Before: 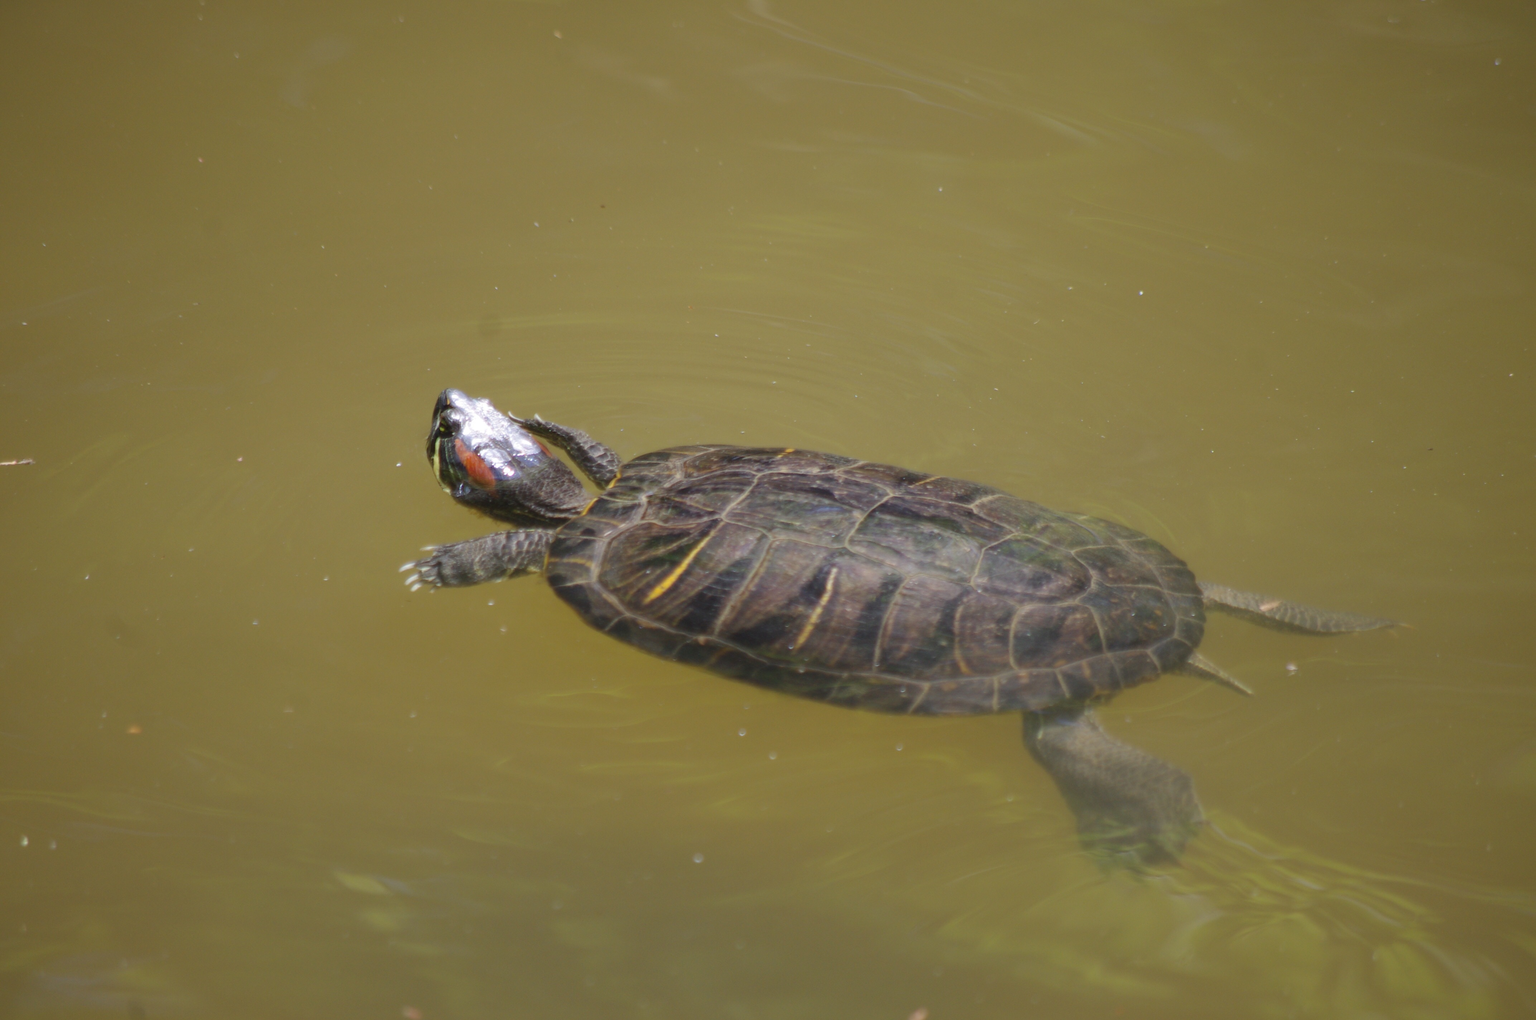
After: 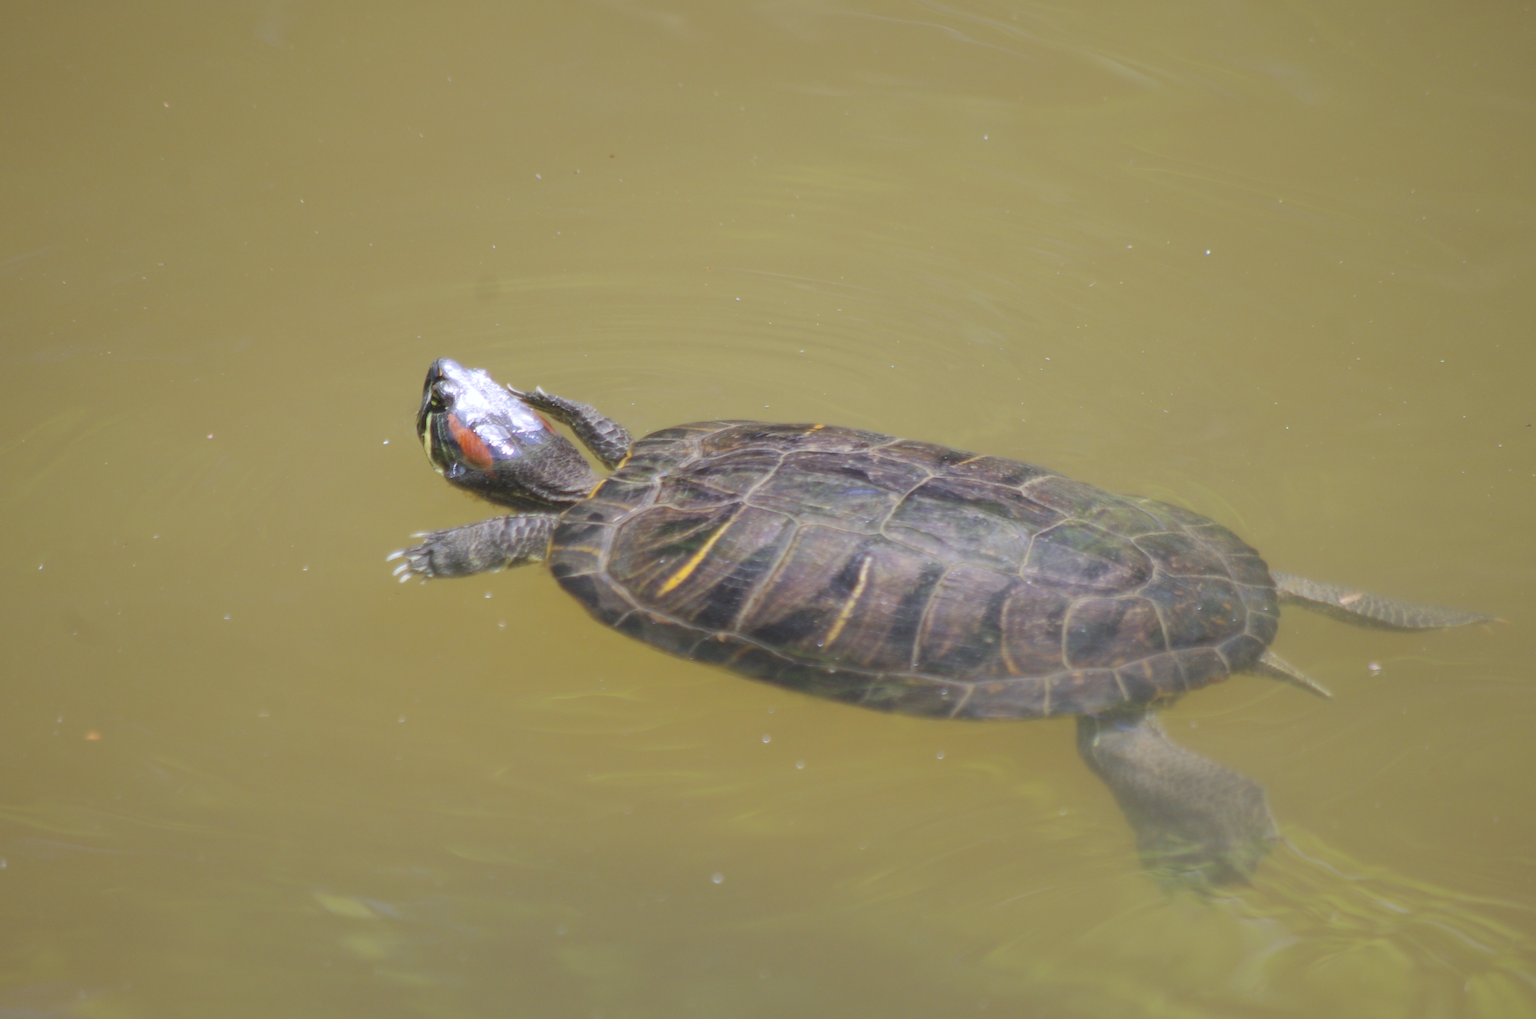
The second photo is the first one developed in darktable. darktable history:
white balance: red 0.984, blue 1.059
contrast brightness saturation: brightness 0.15
crop: left 3.305%, top 6.436%, right 6.389%, bottom 3.258%
